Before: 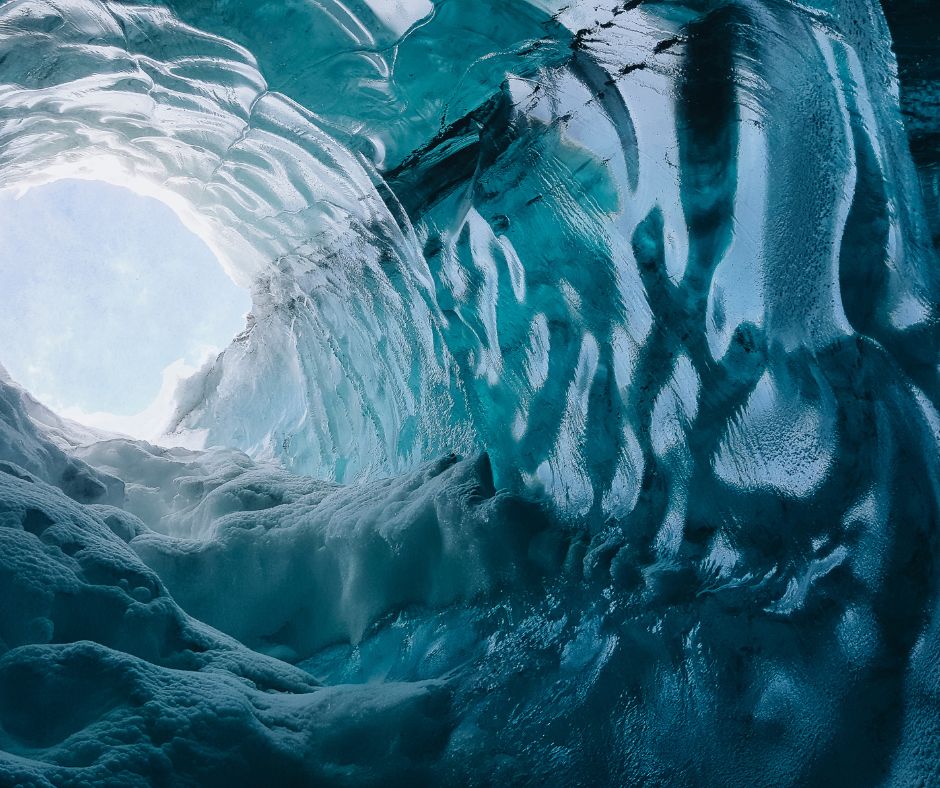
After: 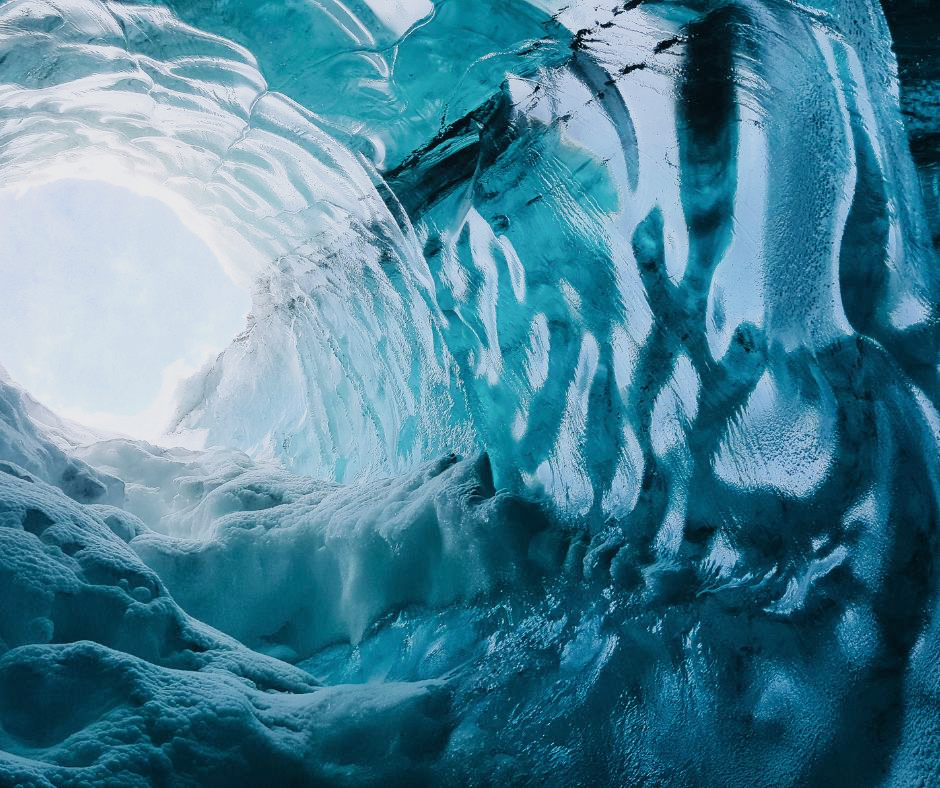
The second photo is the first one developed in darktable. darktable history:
exposure: black level correction 0, exposure 0.89 EV, compensate highlight preservation false
filmic rgb: black relative exposure -7.65 EV, white relative exposure 4.56 EV, hardness 3.61, iterations of high-quality reconstruction 0
